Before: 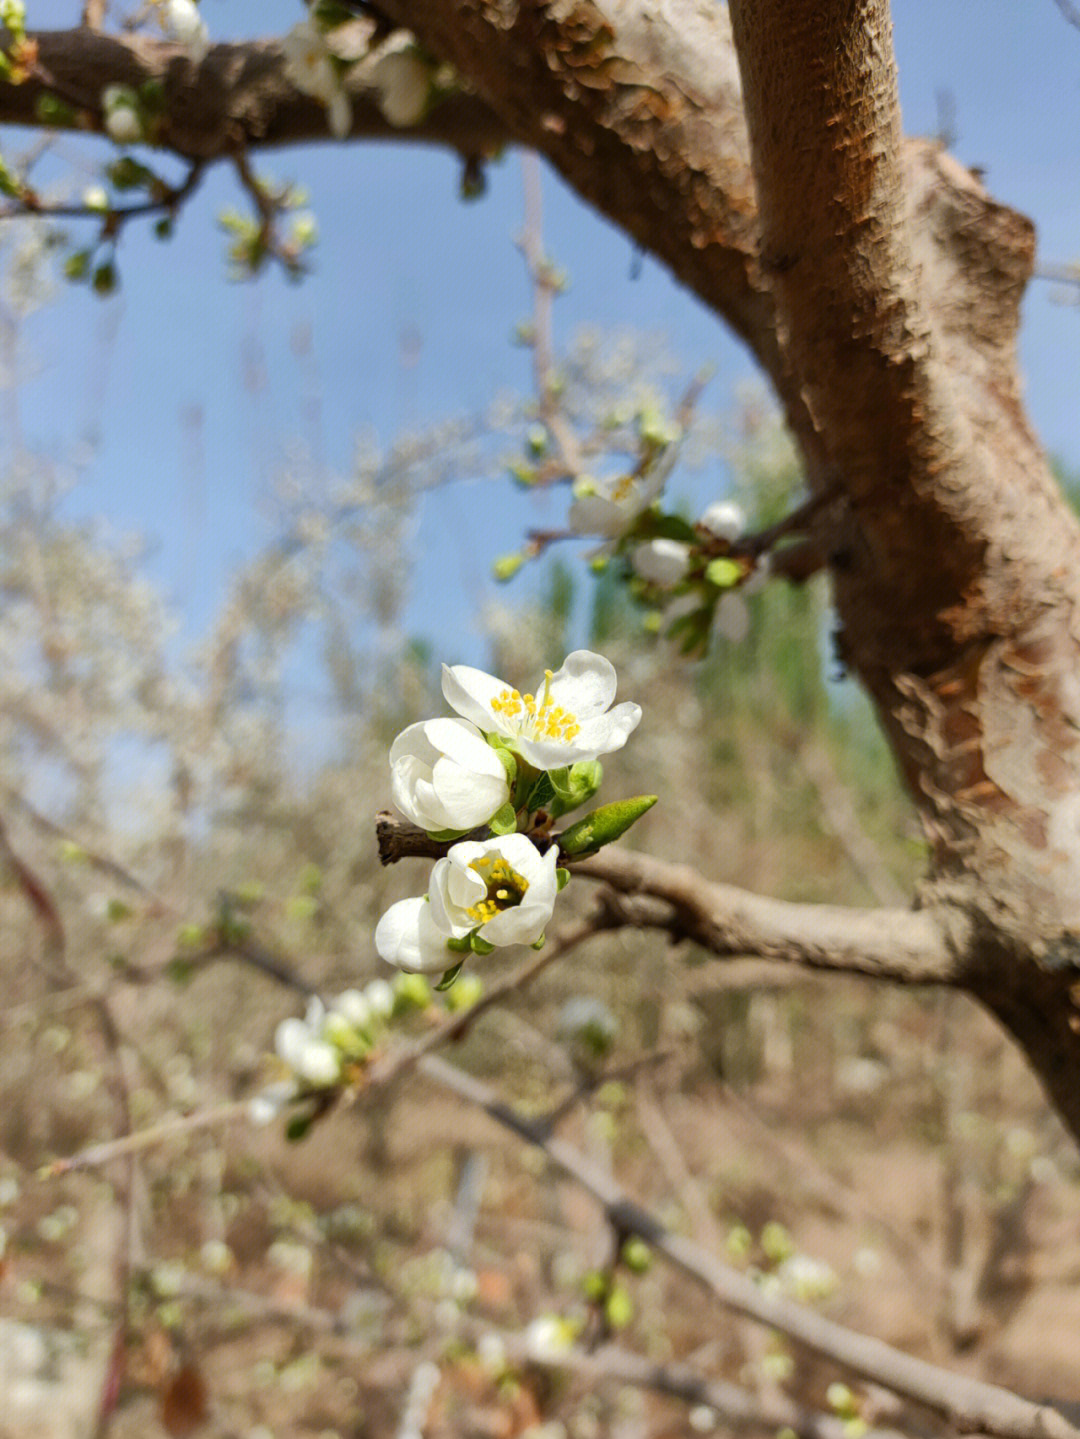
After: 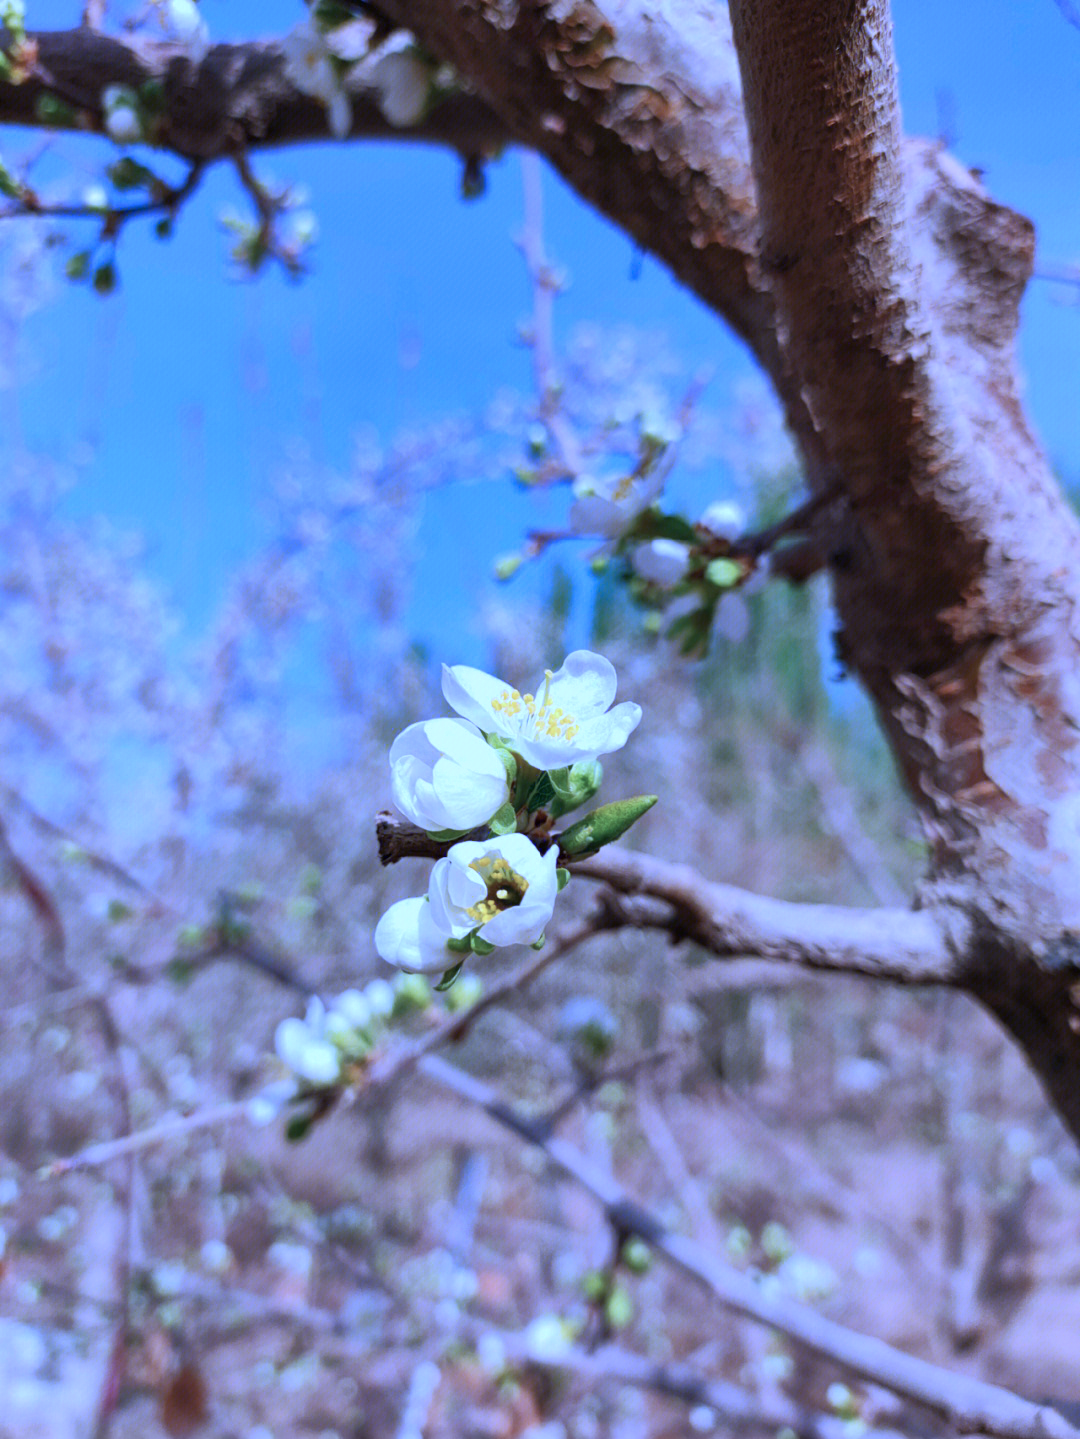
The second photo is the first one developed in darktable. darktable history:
shadows and highlights: radius 125.46, shadows 30.51, highlights -30.51, low approximation 0.01, soften with gaussian
color calibration: output R [1.063, -0.012, -0.003, 0], output B [-0.079, 0.047, 1, 0], illuminant custom, x 0.46, y 0.43, temperature 2642.66 K
